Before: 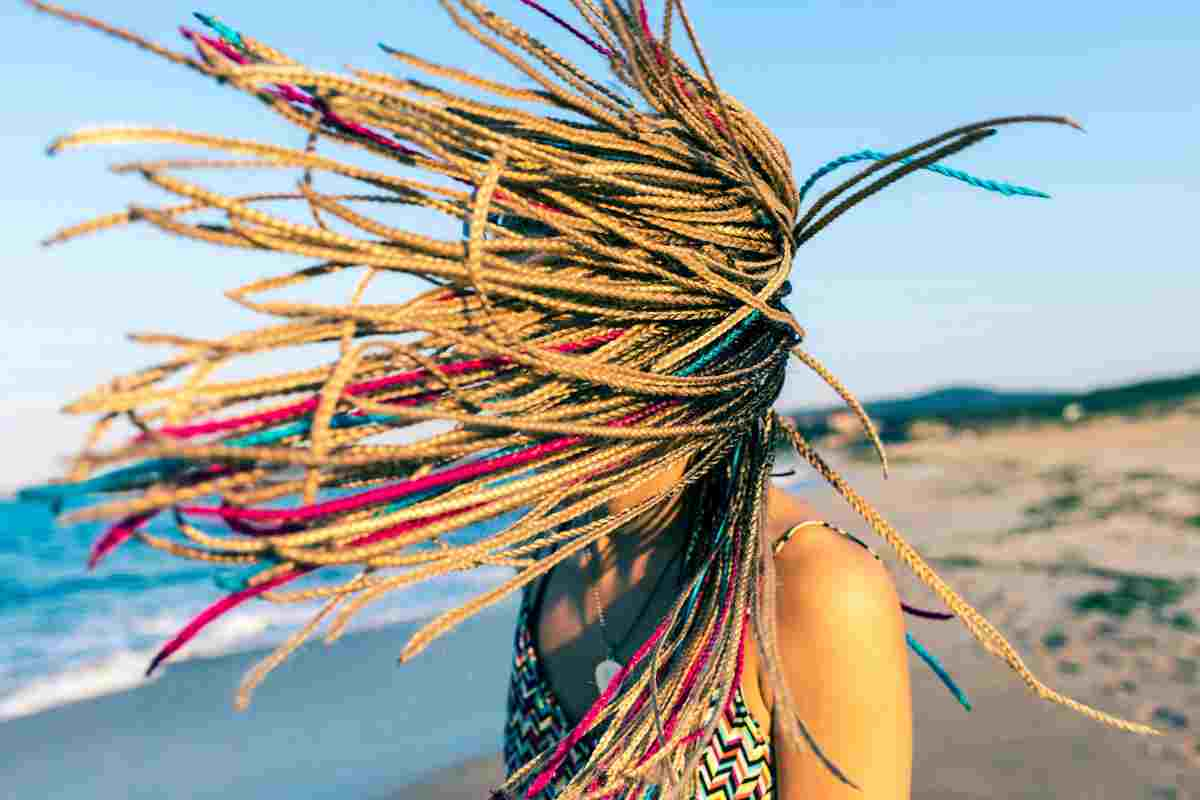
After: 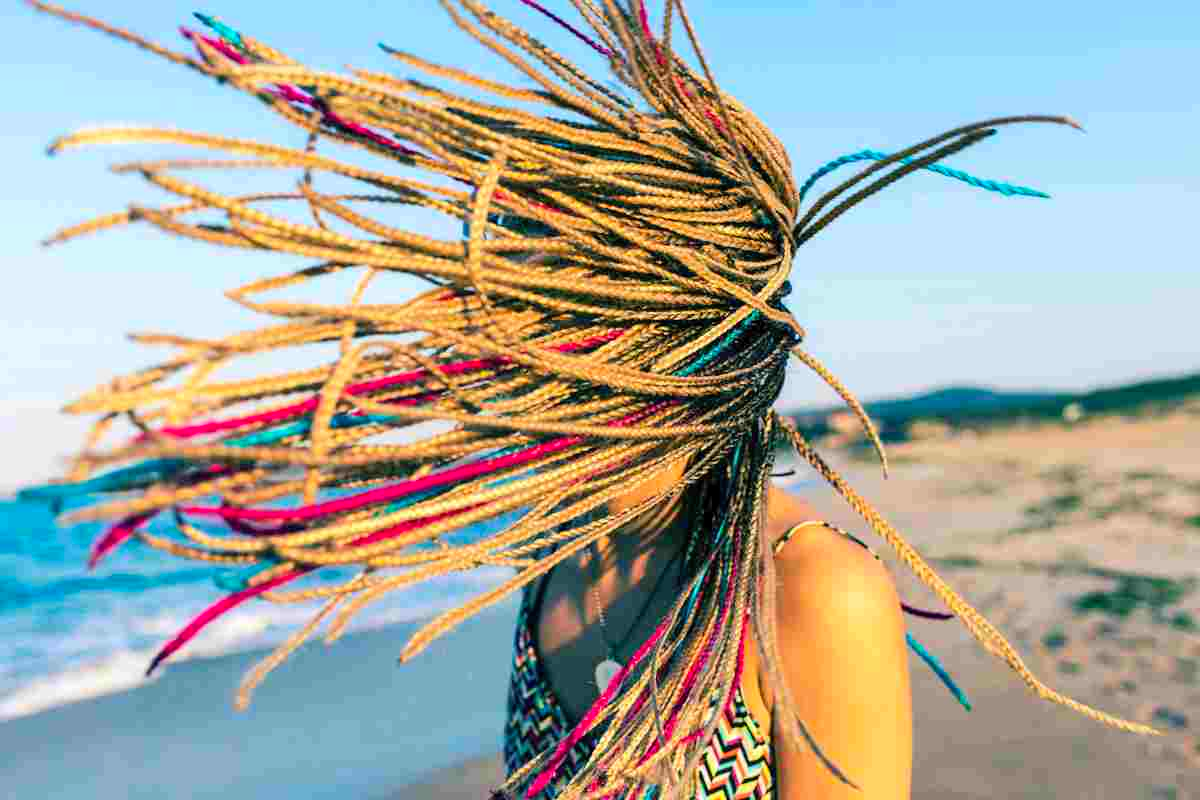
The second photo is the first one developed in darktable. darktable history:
contrast brightness saturation: contrast 0.034, brightness 0.061, saturation 0.13
